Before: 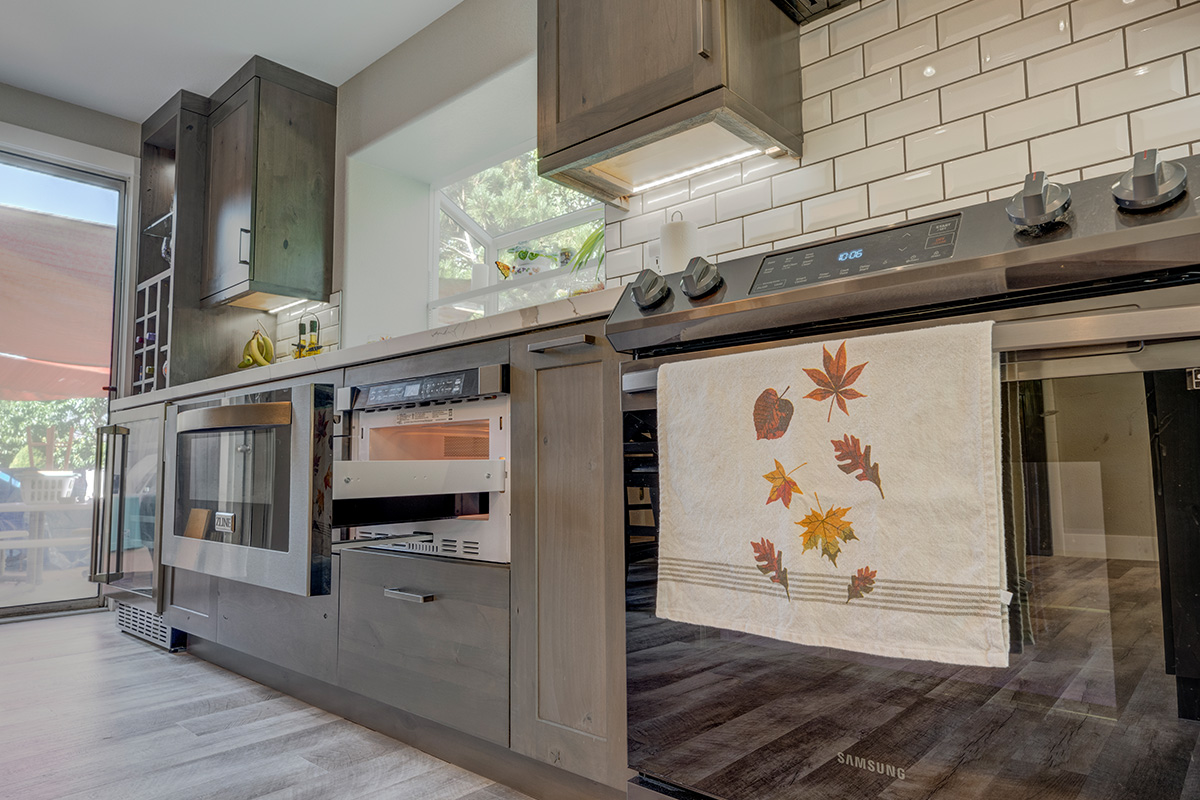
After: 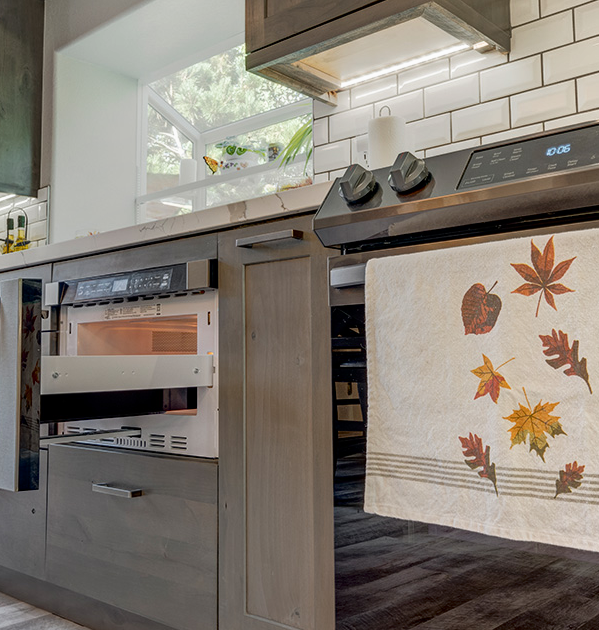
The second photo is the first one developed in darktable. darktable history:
tone equalizer: on, module defaults
crop and rotate: angle 0.024°, left 24.369%, top 13.199%, right 25.649%, bottom 7.894%
shadows and highlights: shadows -63.48, white point adjustment -5.04, highlights 60.81, highlights color adjustment 0.29%
